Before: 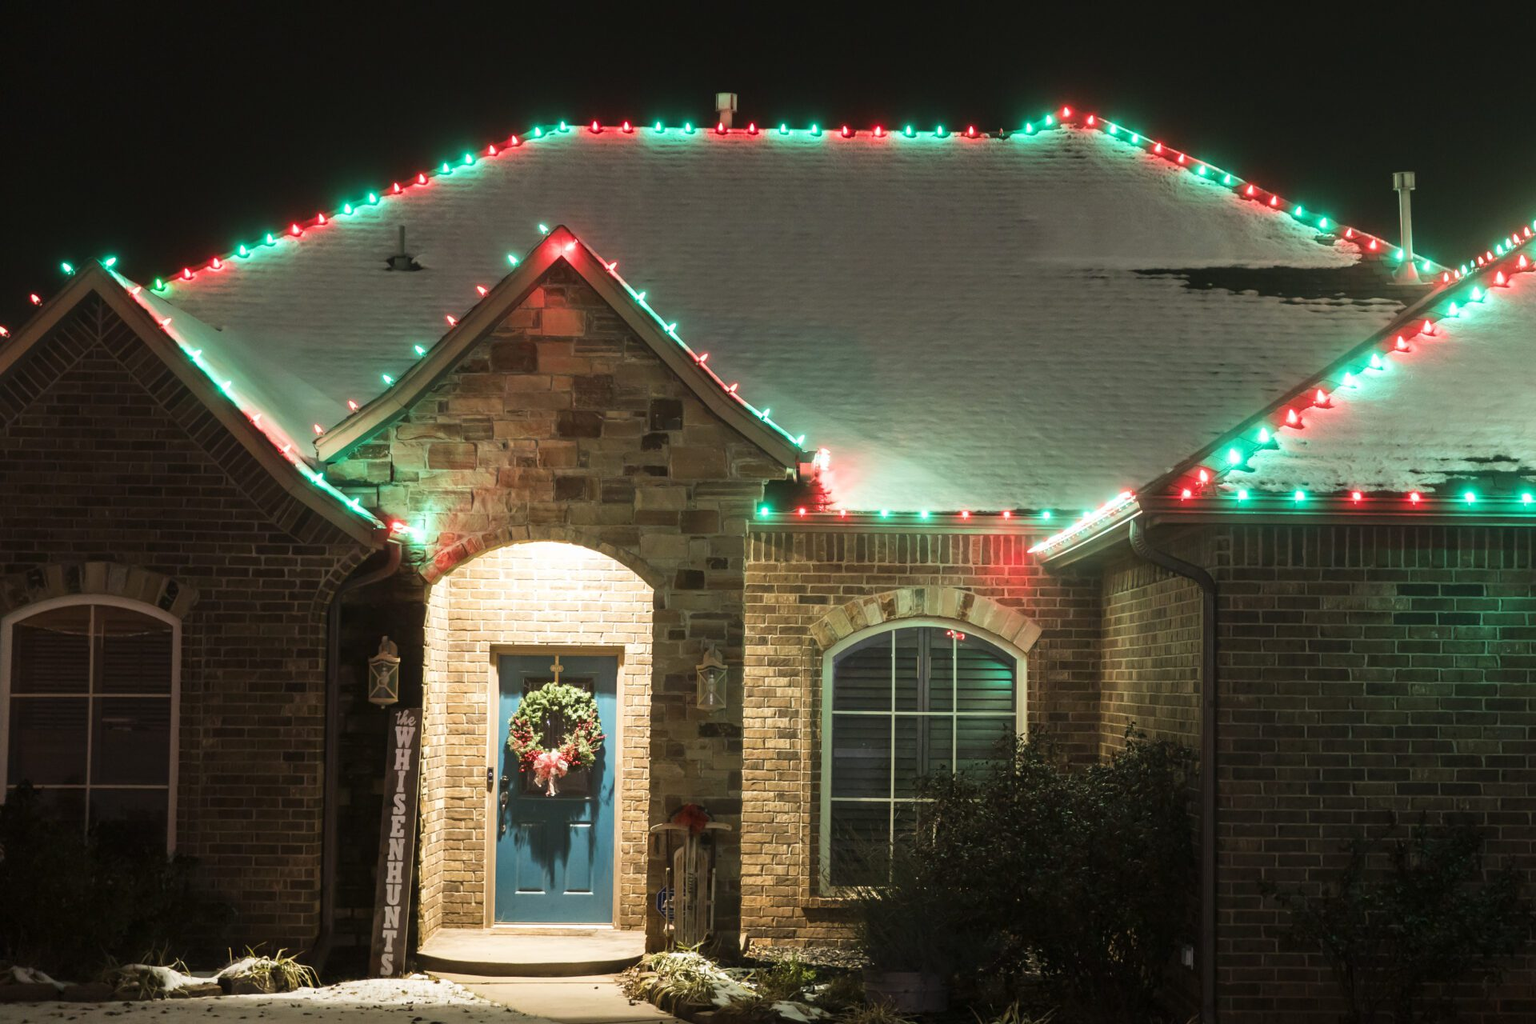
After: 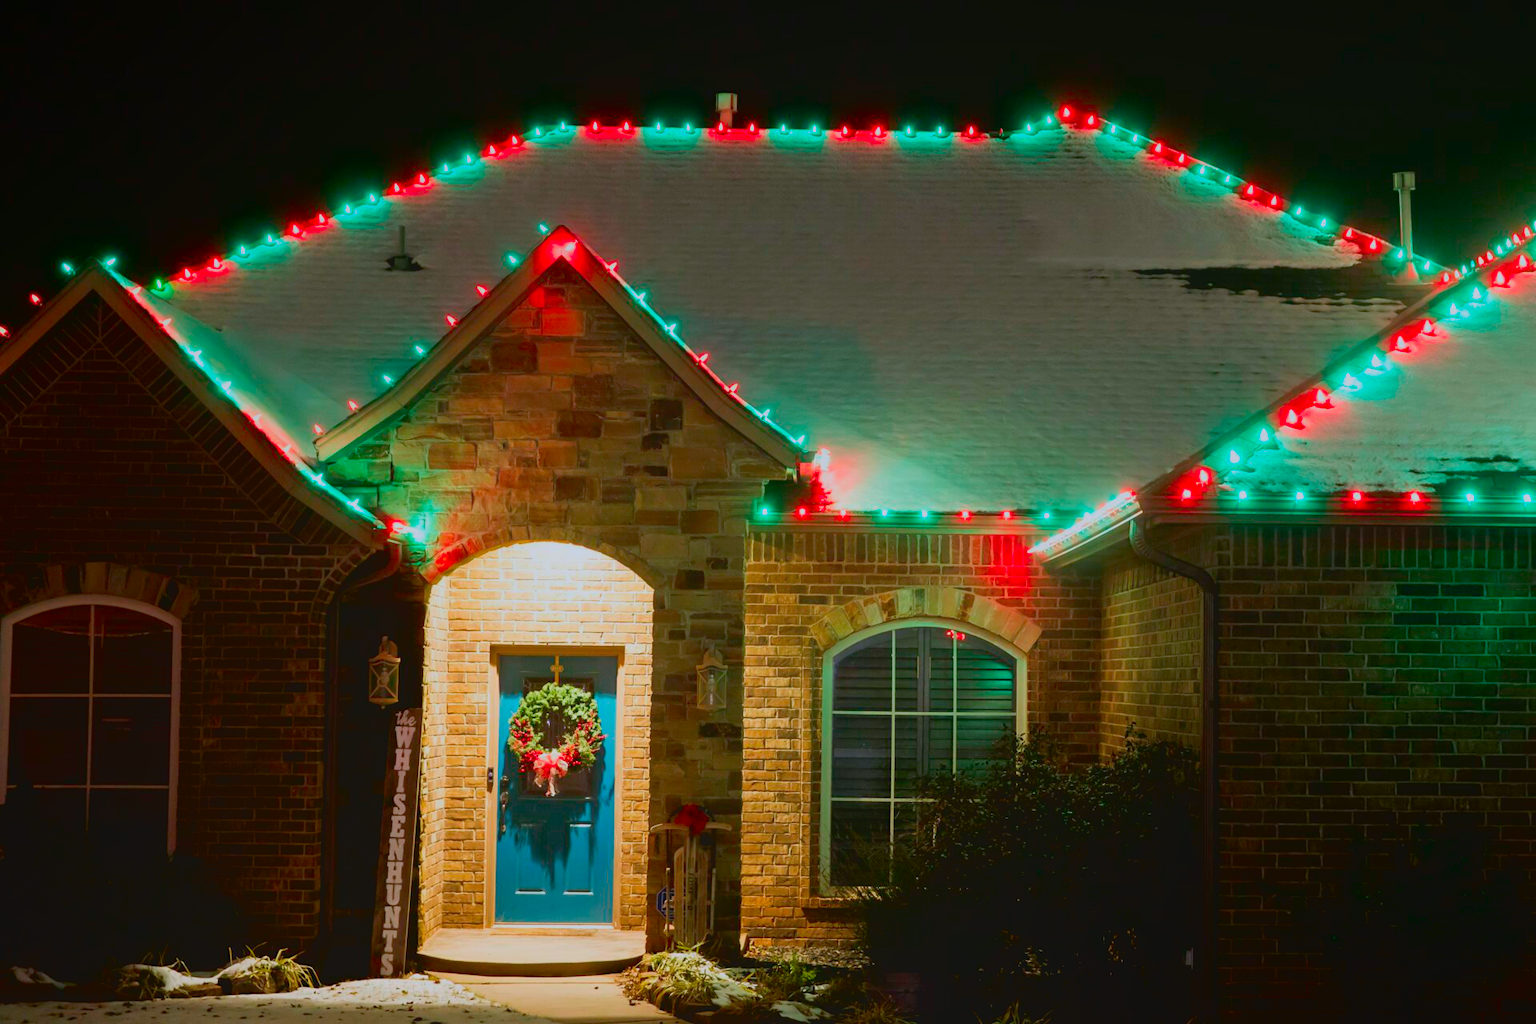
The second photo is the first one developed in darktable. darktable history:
white balance: red 0.983, blue 1.036
contrast brightness saturation: saturation 0.5
local contrast: detail 69%
exposure: black level correction 0.009, exposure 0.014 EV, compensate highlight preservation false
